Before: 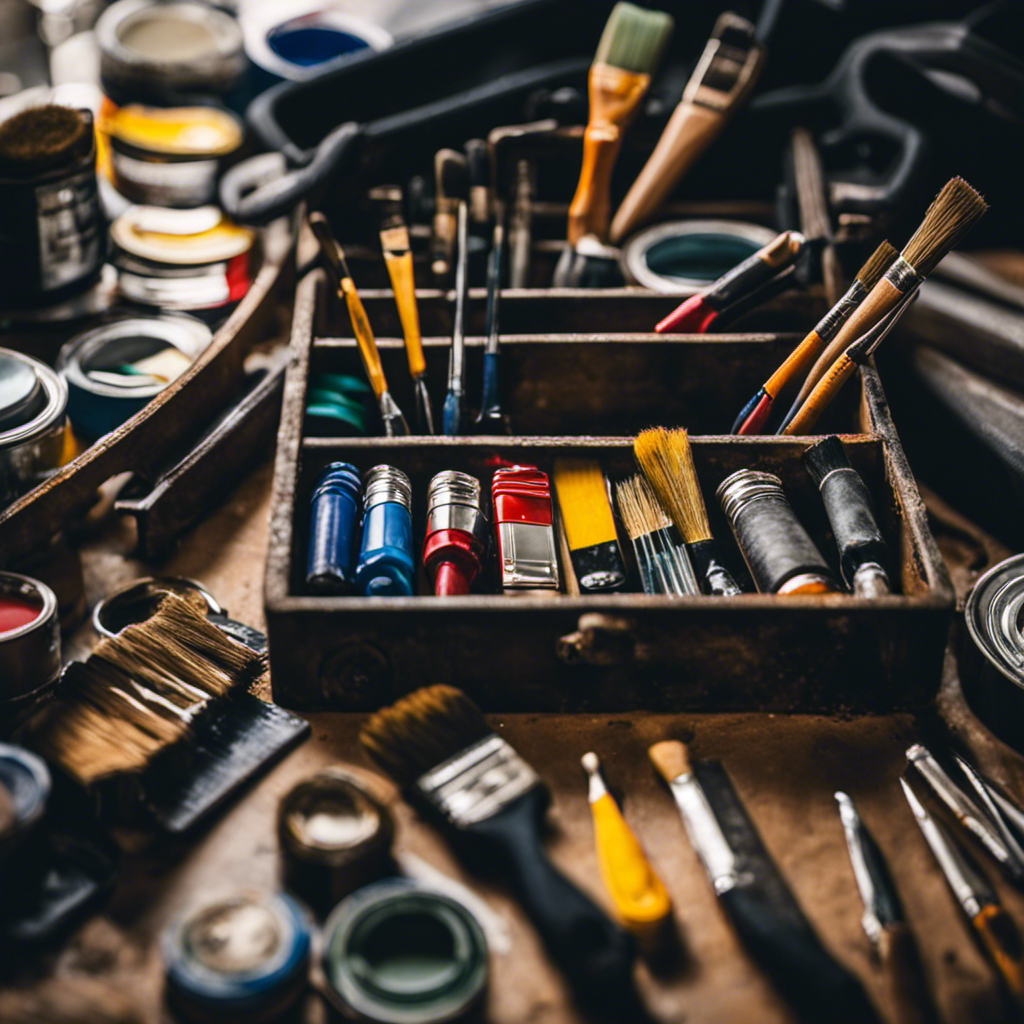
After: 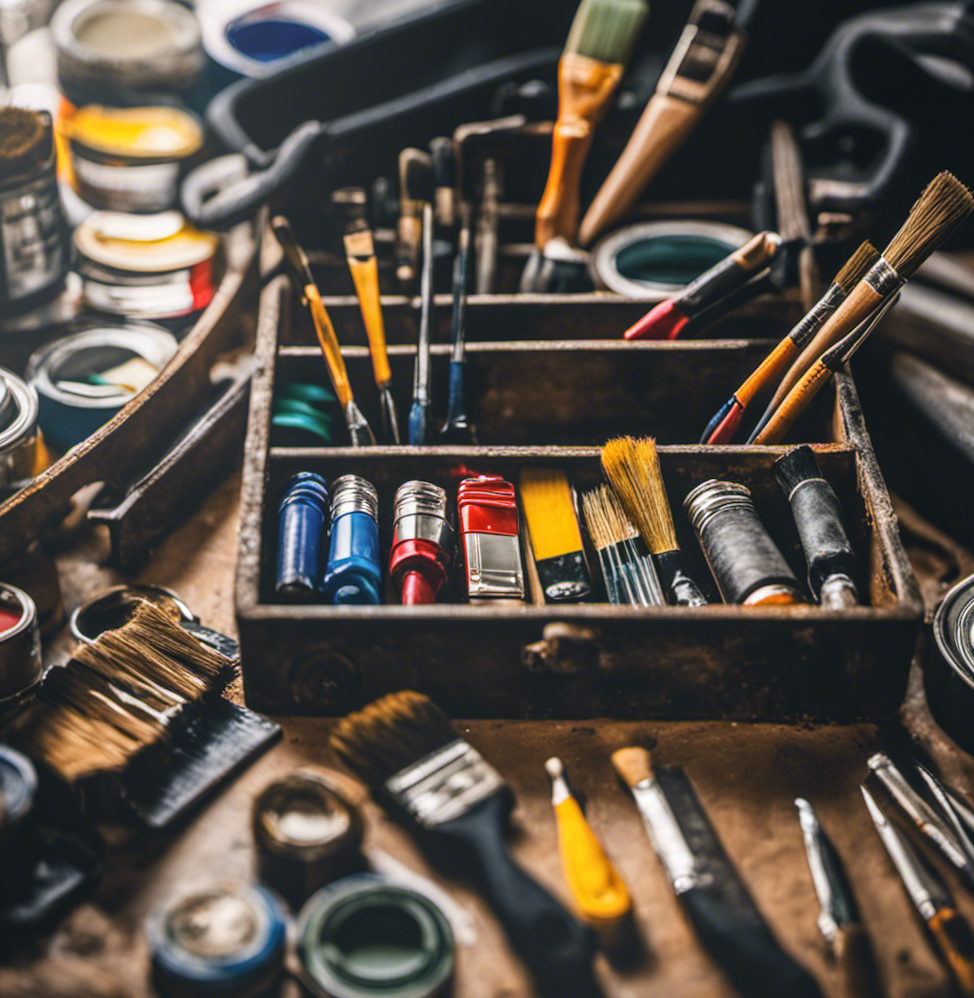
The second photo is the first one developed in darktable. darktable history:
local contrast: on, module defaults
rotate and perspective: rotation 0.074°, lens shift (vertical) 0.096, lens shift (horizontal) -0.041, crop left 0.043, crop right 0.952, crop top 0.024, crop bottom 0.979
bloom: size 38%, threshold 95%, strength 30%
